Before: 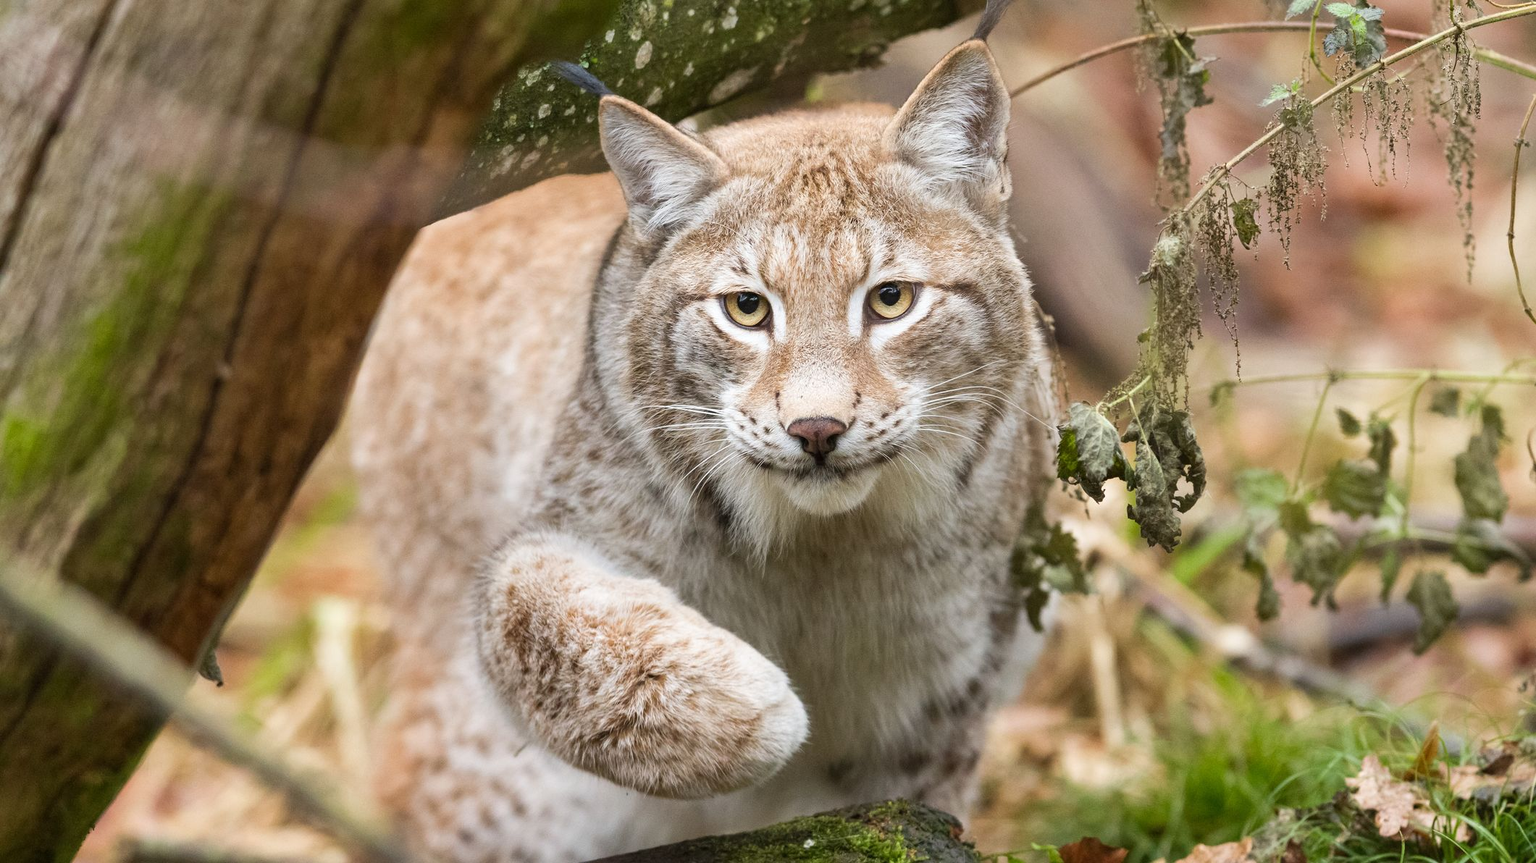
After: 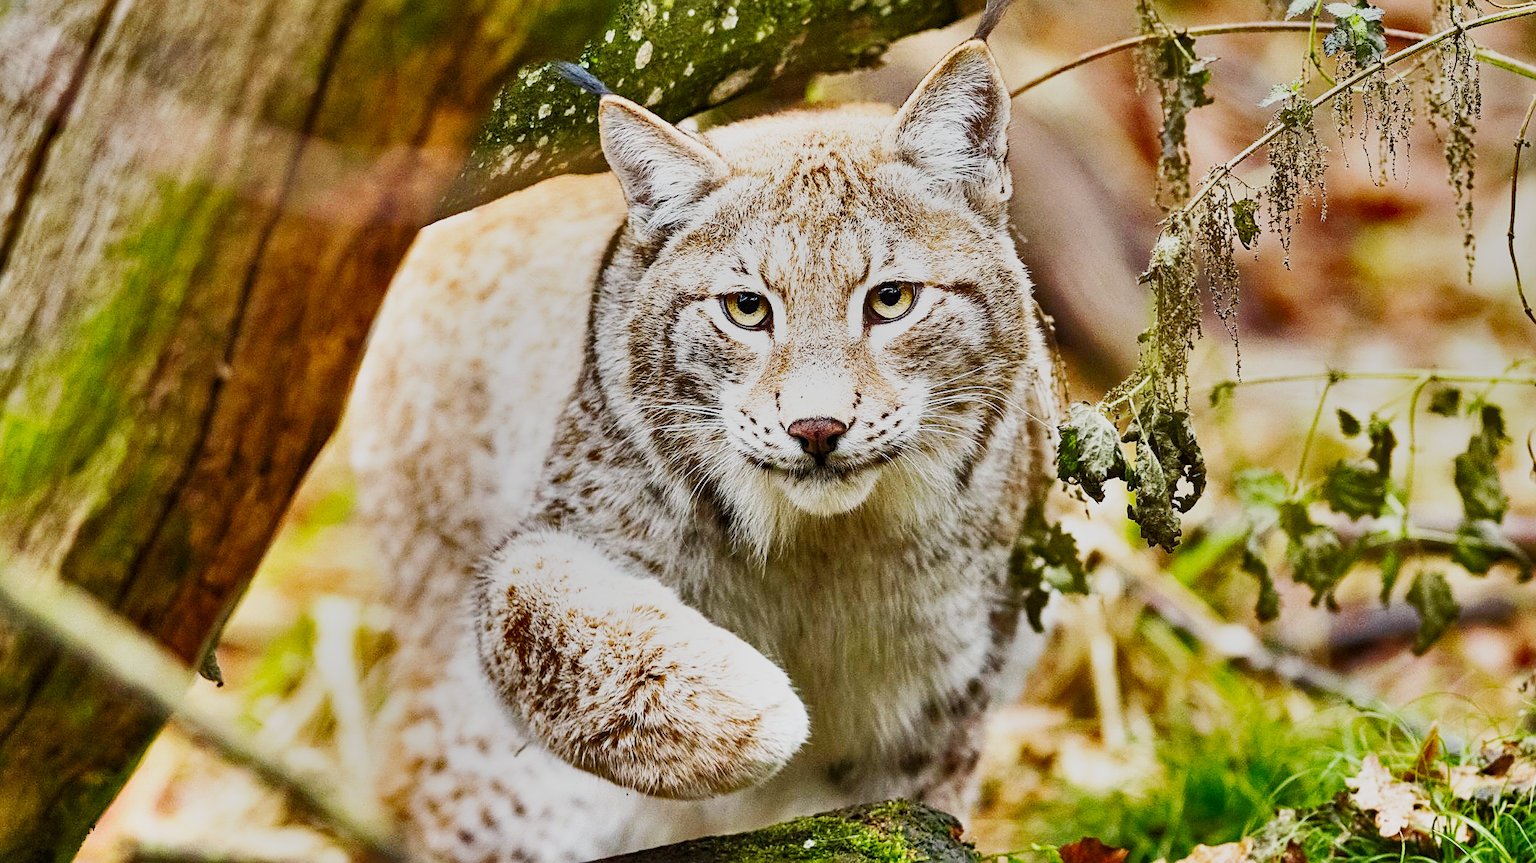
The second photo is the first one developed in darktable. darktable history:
sharpen: on, module defaults
base curve: curves: ch0 [(0, 0) (0.007, 0.004) (0.027, 0.03) (0.046, 0.07) (0.207, 0.54) (0.442, 0.872) (0.673, 0.972) (1, 1)], preserve colors none
haze removal: compatibility mode true, adaptive false
shadows and highlights: shadows 81.13, white point adjustment -9.21, highlights -61.3, soften with gaussian
